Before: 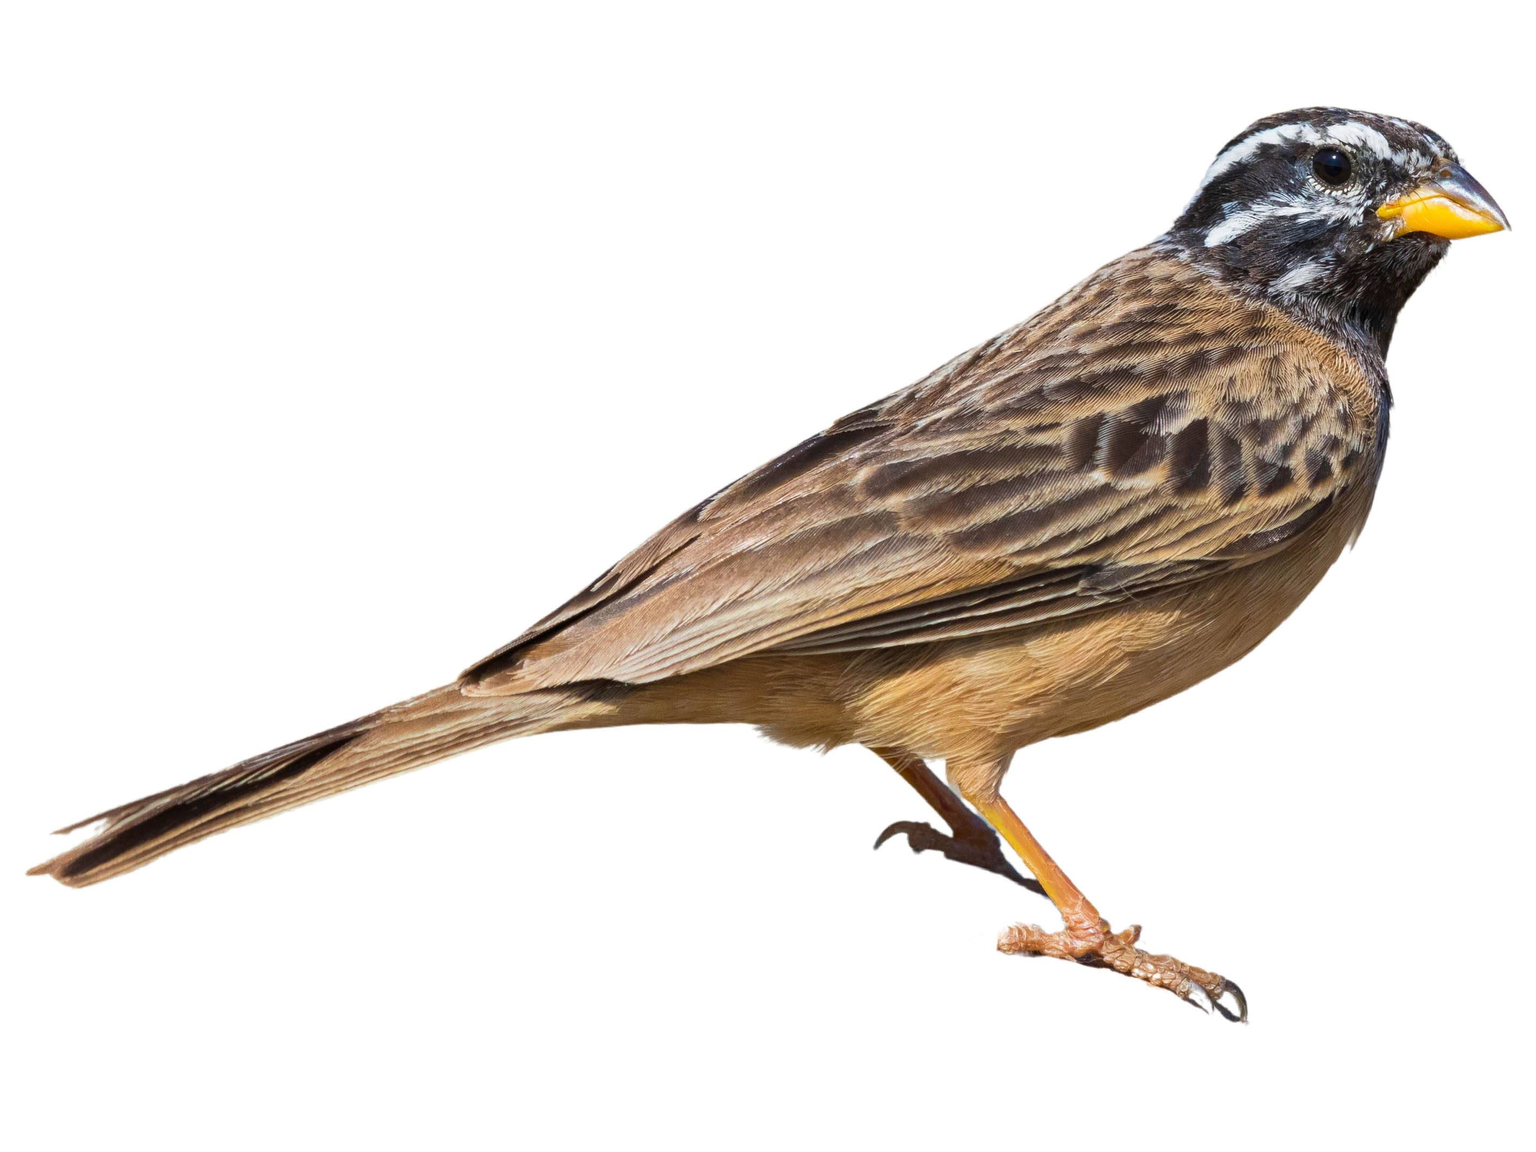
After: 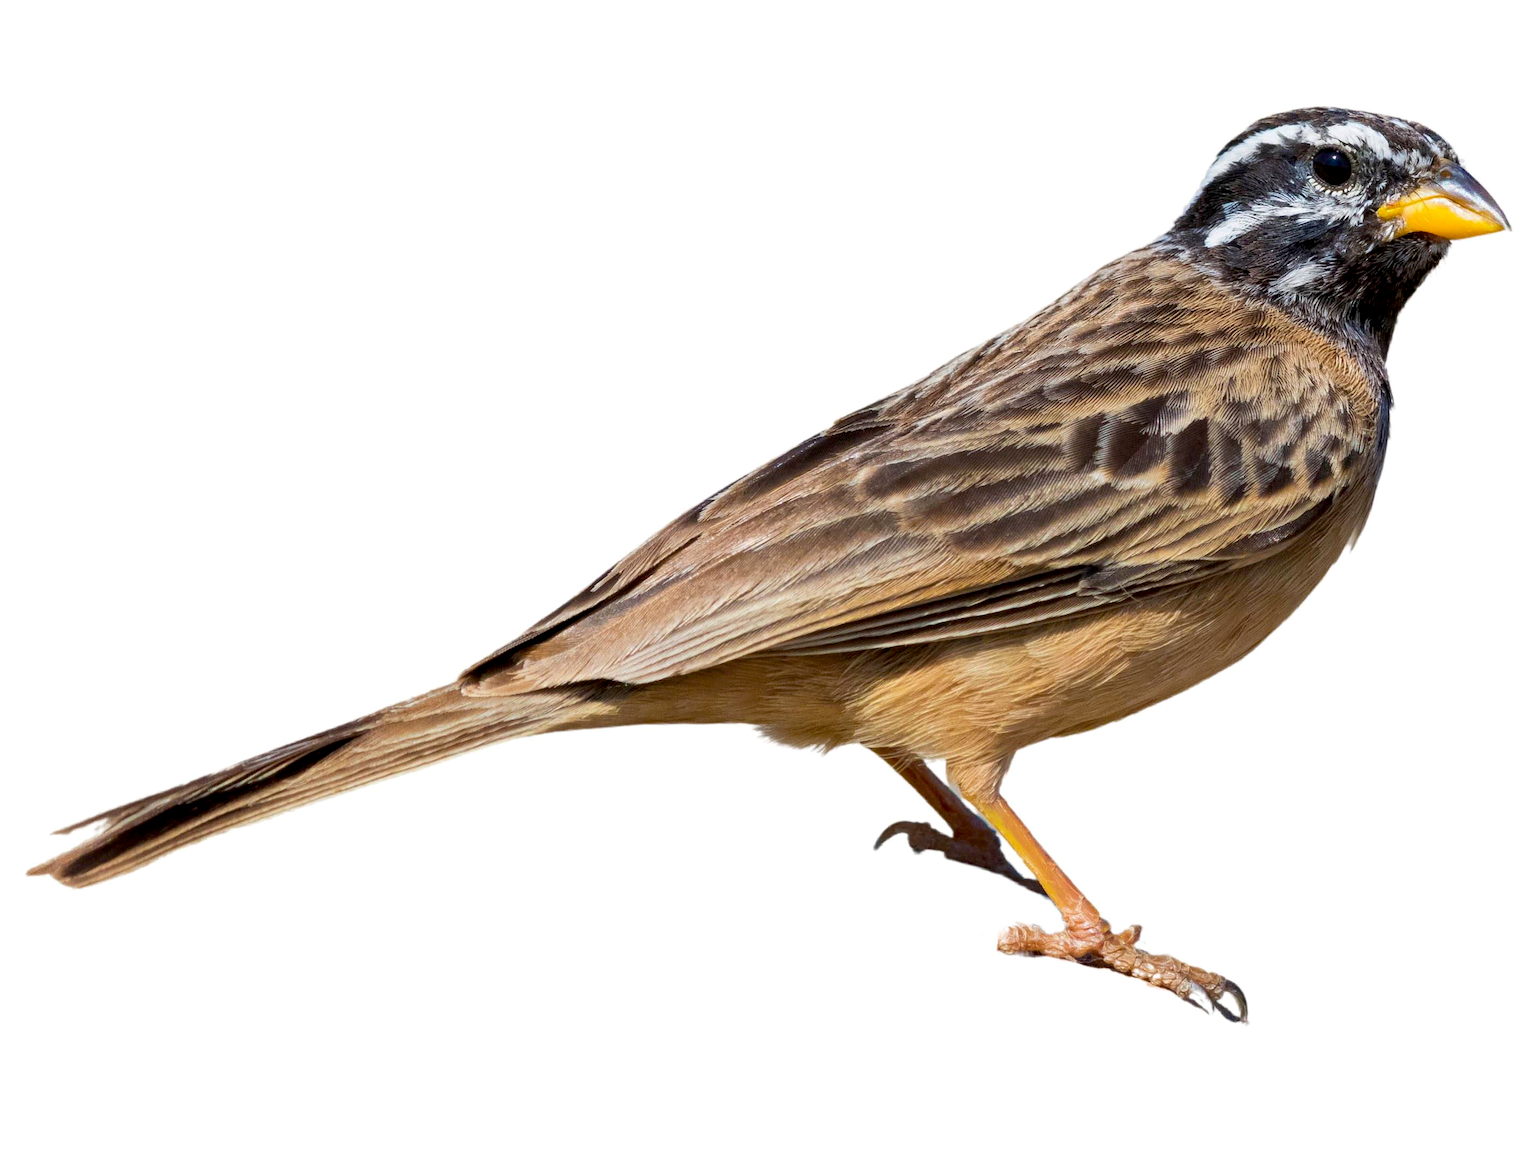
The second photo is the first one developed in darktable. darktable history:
exposure: black level correction 0.01, exposure 0.017 EV, compensate exposure bias true, compensate highlight preservation false
